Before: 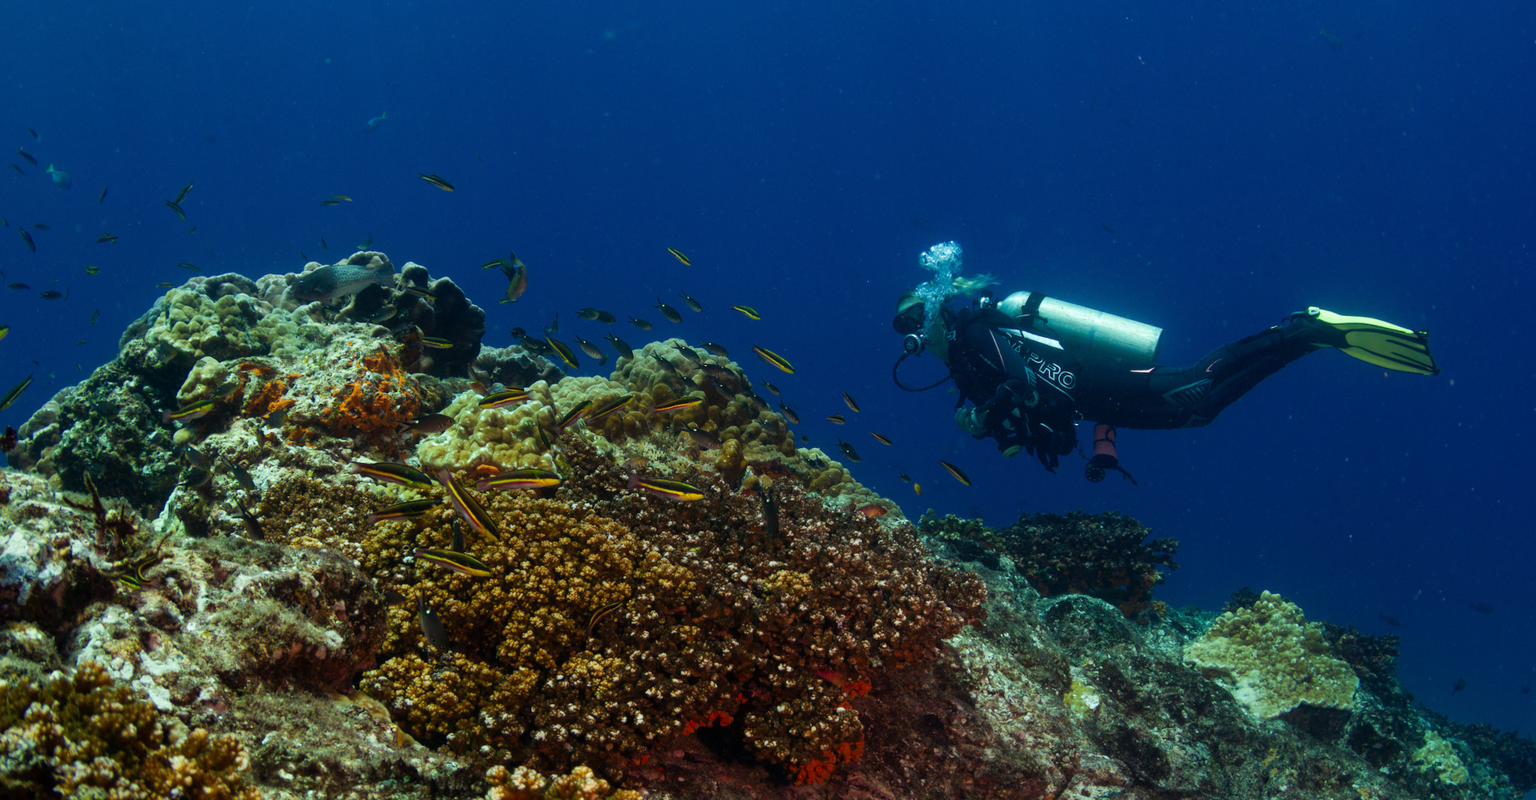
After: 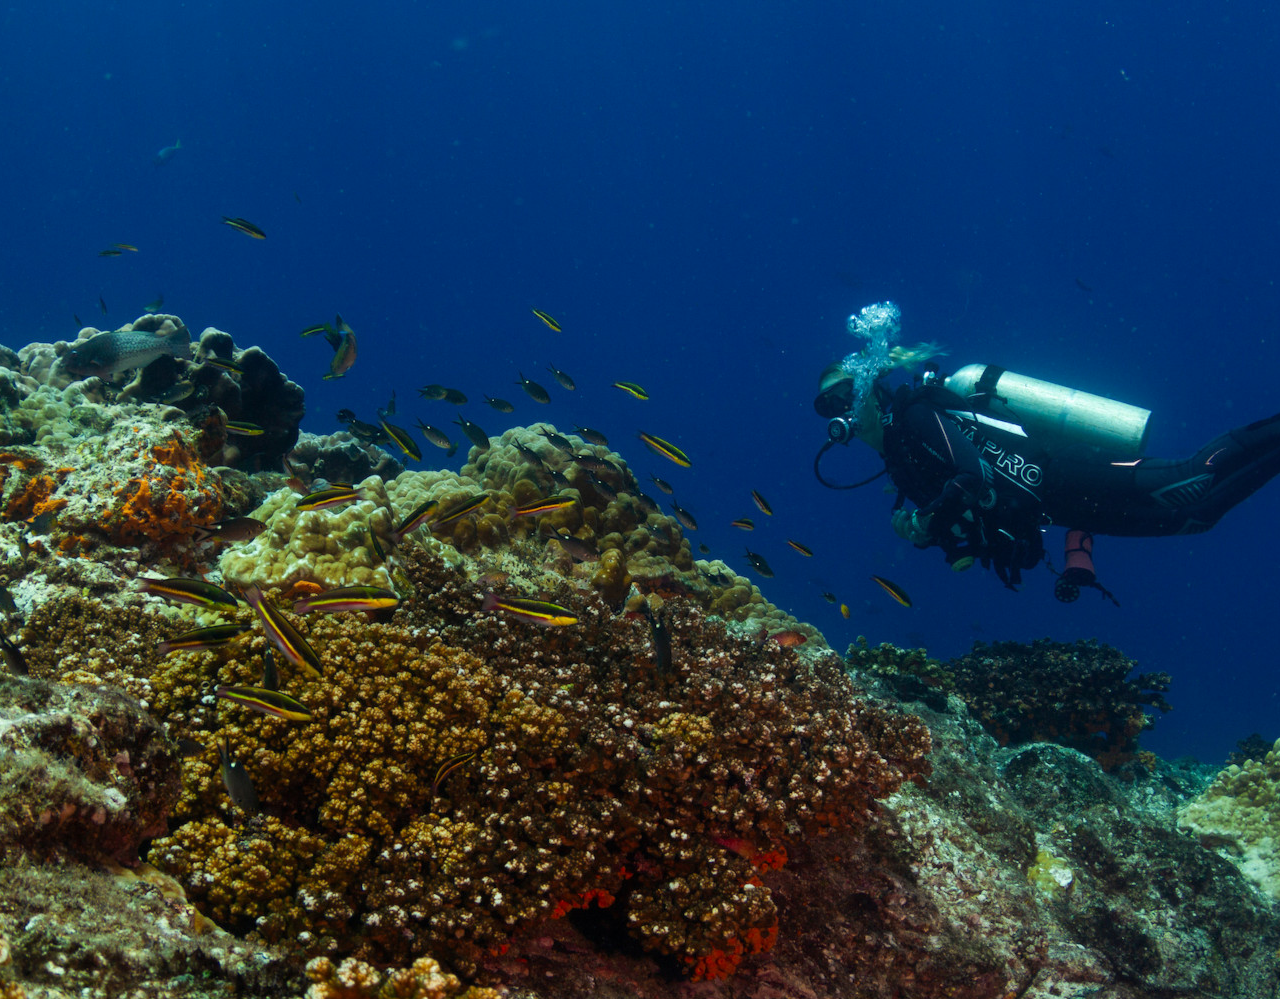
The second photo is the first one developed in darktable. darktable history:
crop and rotate: left 15.754%, right 17.579%
shadows and highlights: radius 93.07, shadows -14.46, white point adjustment 0.23, highlights 31.48, compress 48.23%, highlights color adjustment 52.79%, soften with gaussian
